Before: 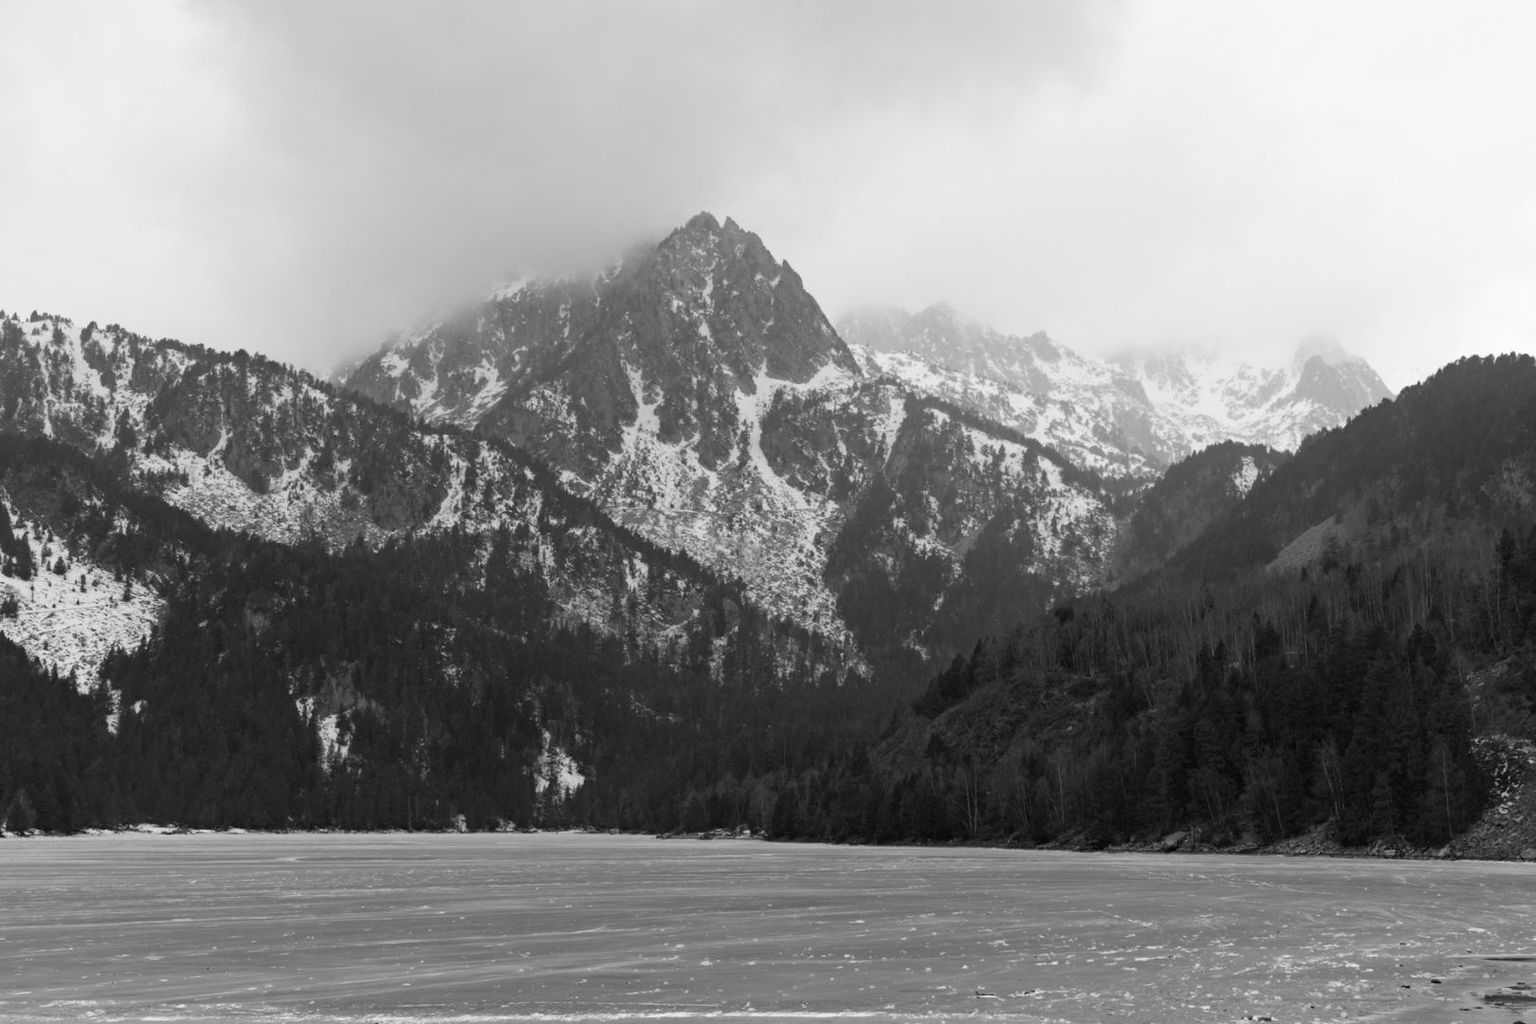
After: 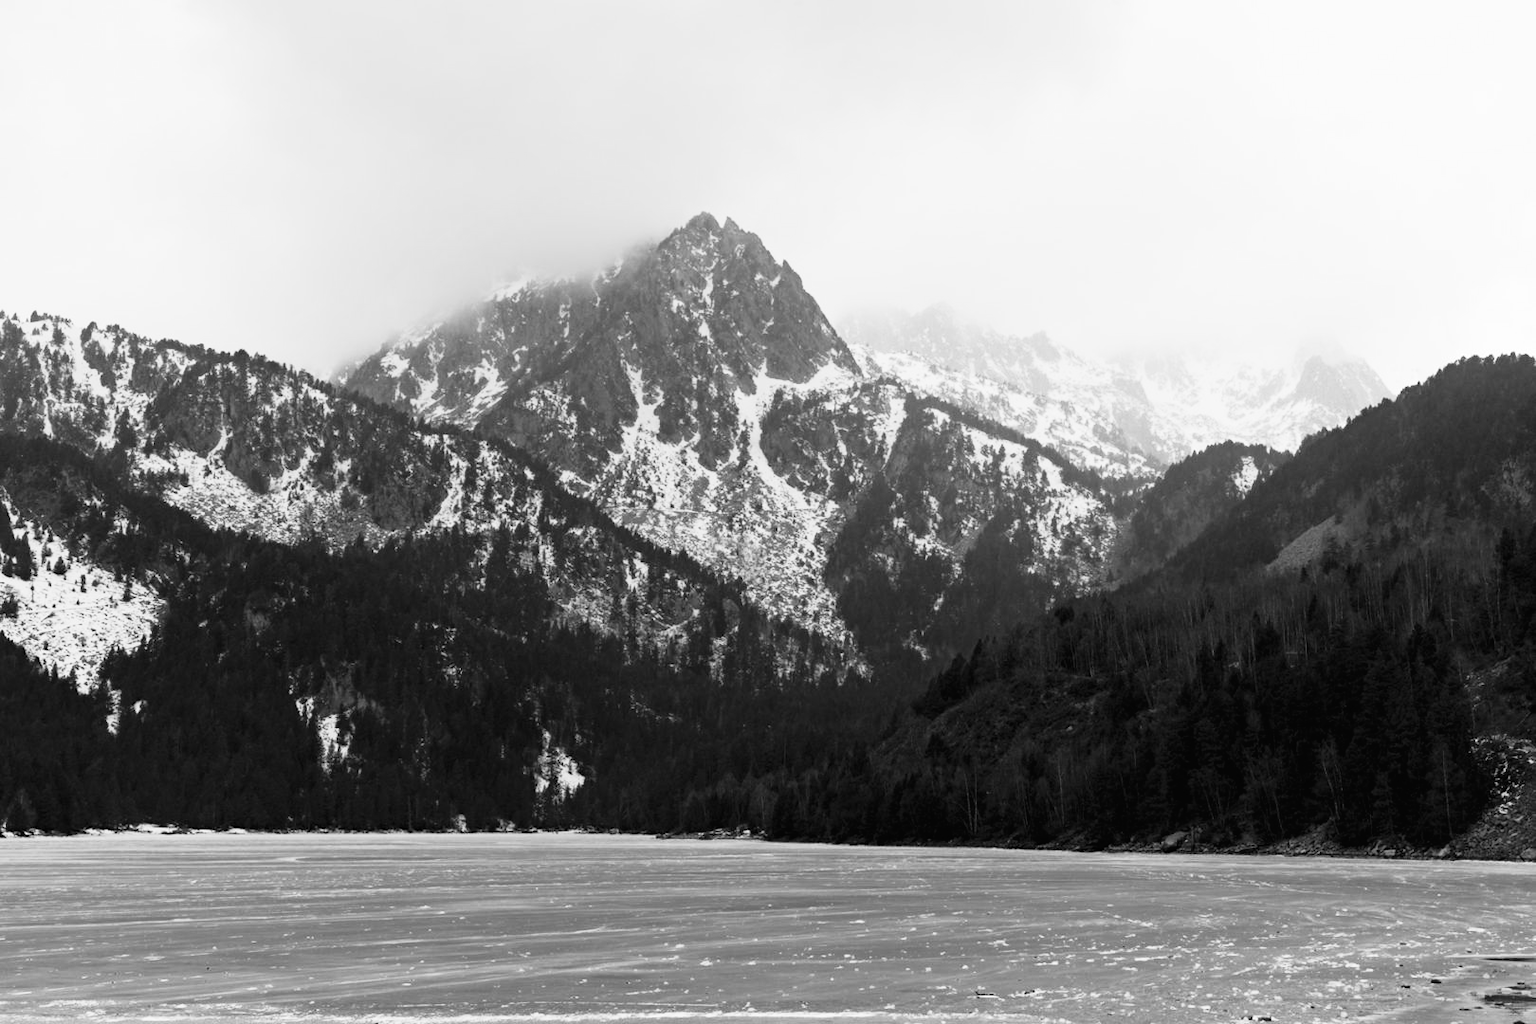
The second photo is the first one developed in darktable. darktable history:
tone curve: curves: ch0 [(0.016, 0.011) (0.084, 0.026) (0.469, 0.508) (0.721, 0.862) (1, 1)], color space Lab, linked channels, preserve colors none
tone equalizer: on, module defaults
